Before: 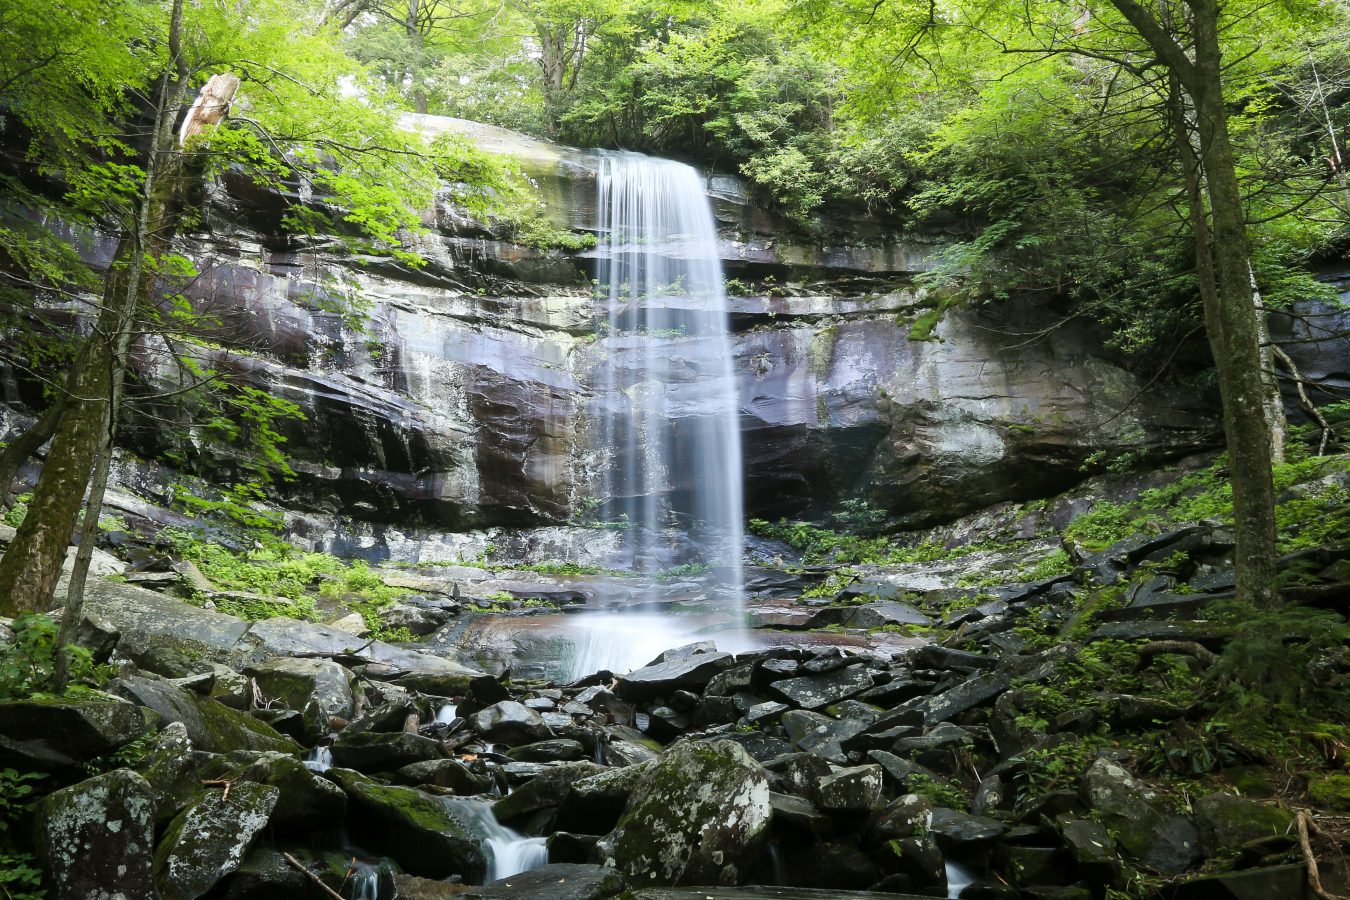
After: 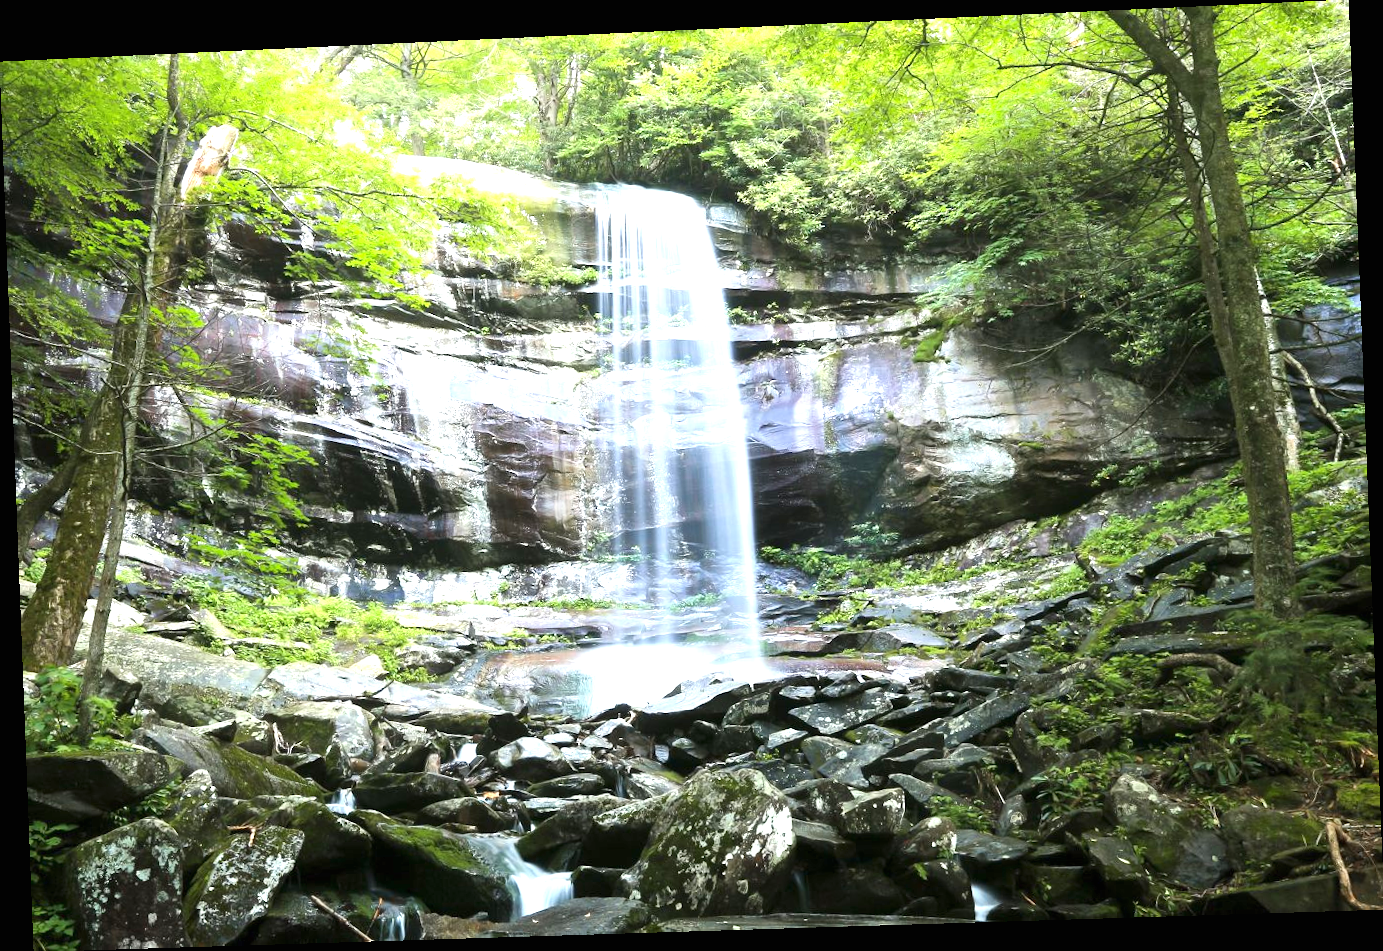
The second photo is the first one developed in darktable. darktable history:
exposure: black level correction 0, exposure 1.2 EV, compensate exposure bias true, compensate highlight preservation false
rotate and perspective: rotation -2.22°, lens shift (horizontal) -0.022, automatic cropping off
contrast brightness saturation: contrast 0.1, brightness 0.03, saturation 0.09
color zones: curves: ch0 [(0, 0.5) (0.143, 0.5) (0.286, 0.456) (0.429, 0.5) (0.571, 0.5) (0.714, 0.5) (0.857, 0.5) (1, 0.5)]; ch1 [(0, 0.5) (0.143, 0.5) (0.286, 0.422) (0.429, 0.5) (0.571, 0.5) (0.714, 0.5) (0.857, 0.5) (1, 0.5)]
